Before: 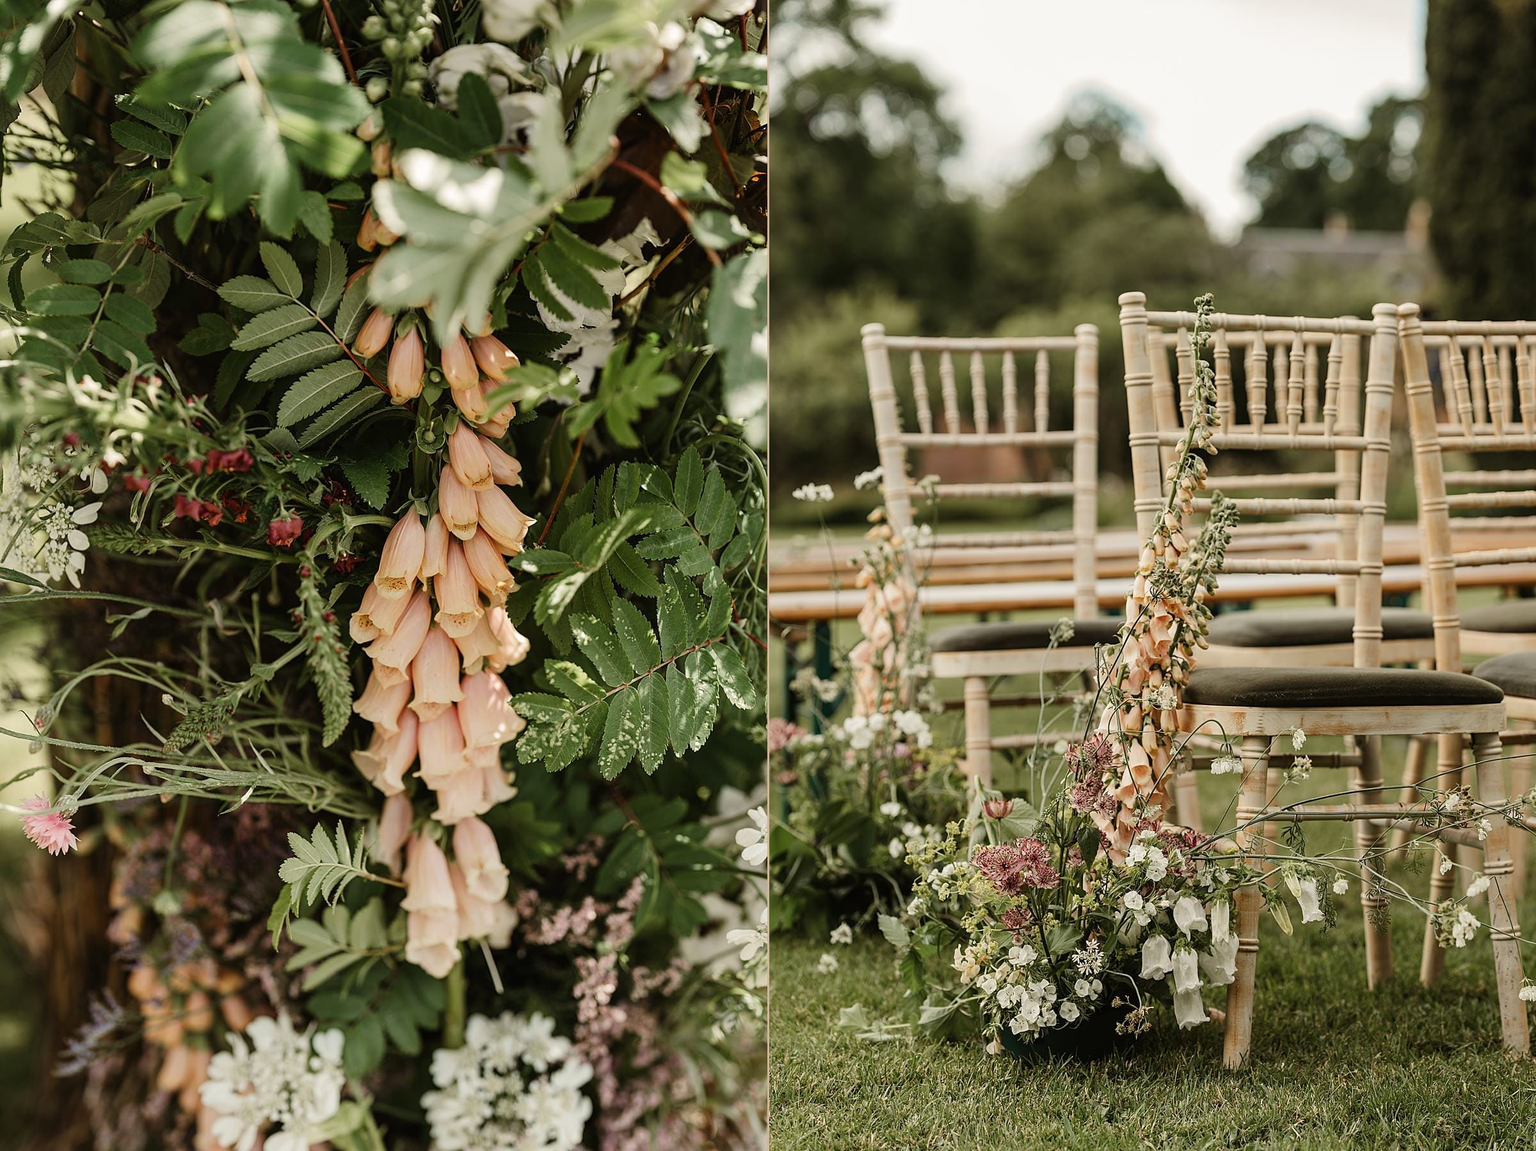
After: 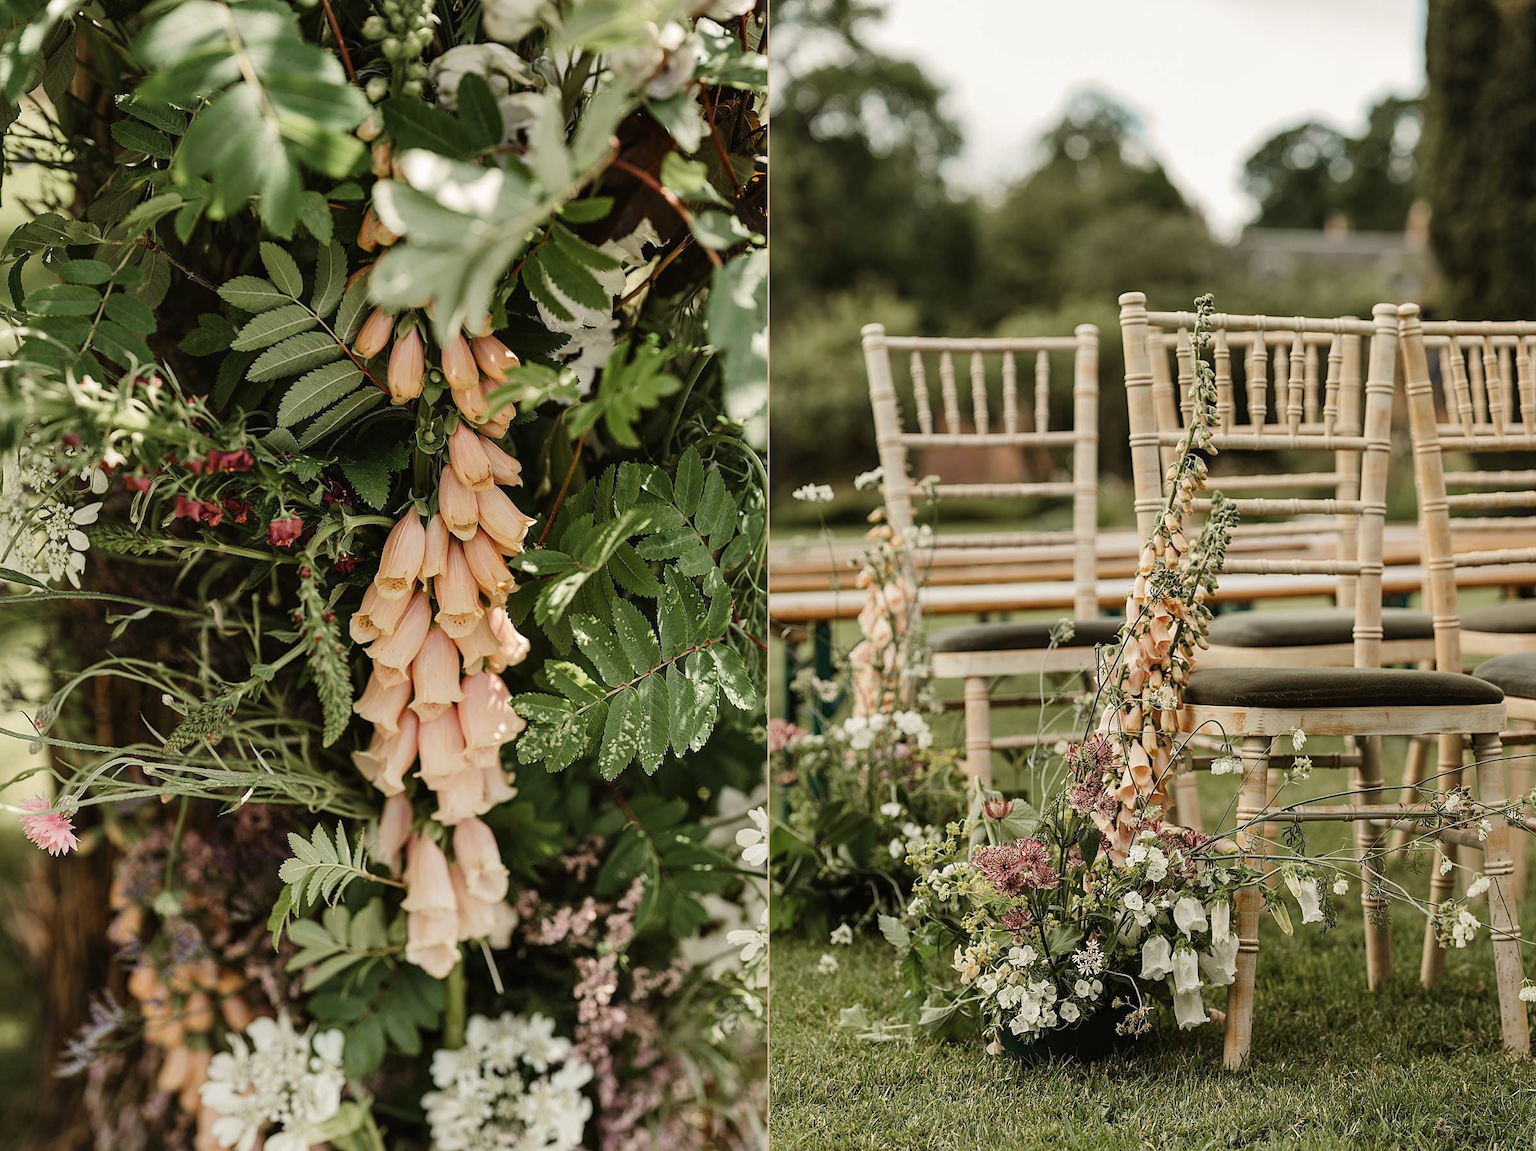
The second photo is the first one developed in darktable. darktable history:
shadows and highlights: shadows 37.65, highlights -27.28, soften with gaussian
